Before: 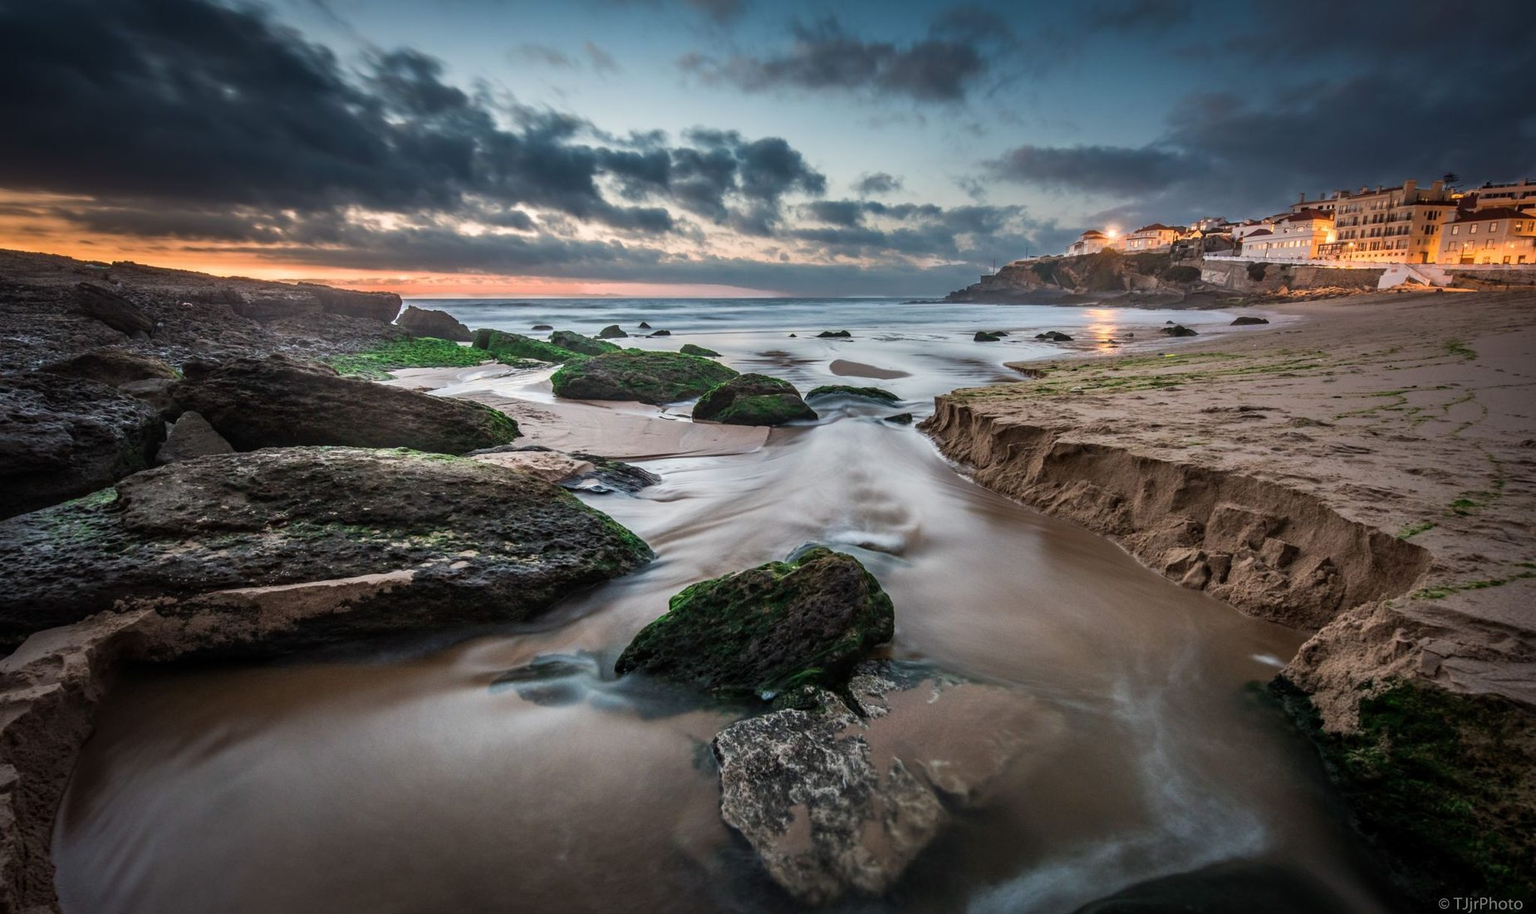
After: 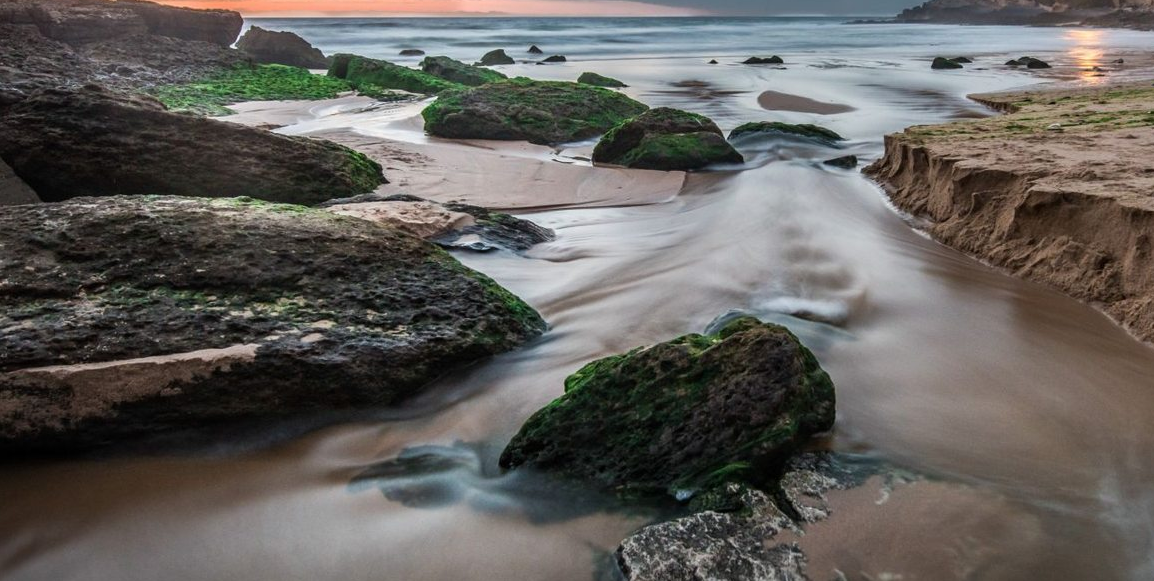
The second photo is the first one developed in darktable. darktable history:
crop: left 13.044%, top 31.106%, right 24.489%, bottom 16.073%
